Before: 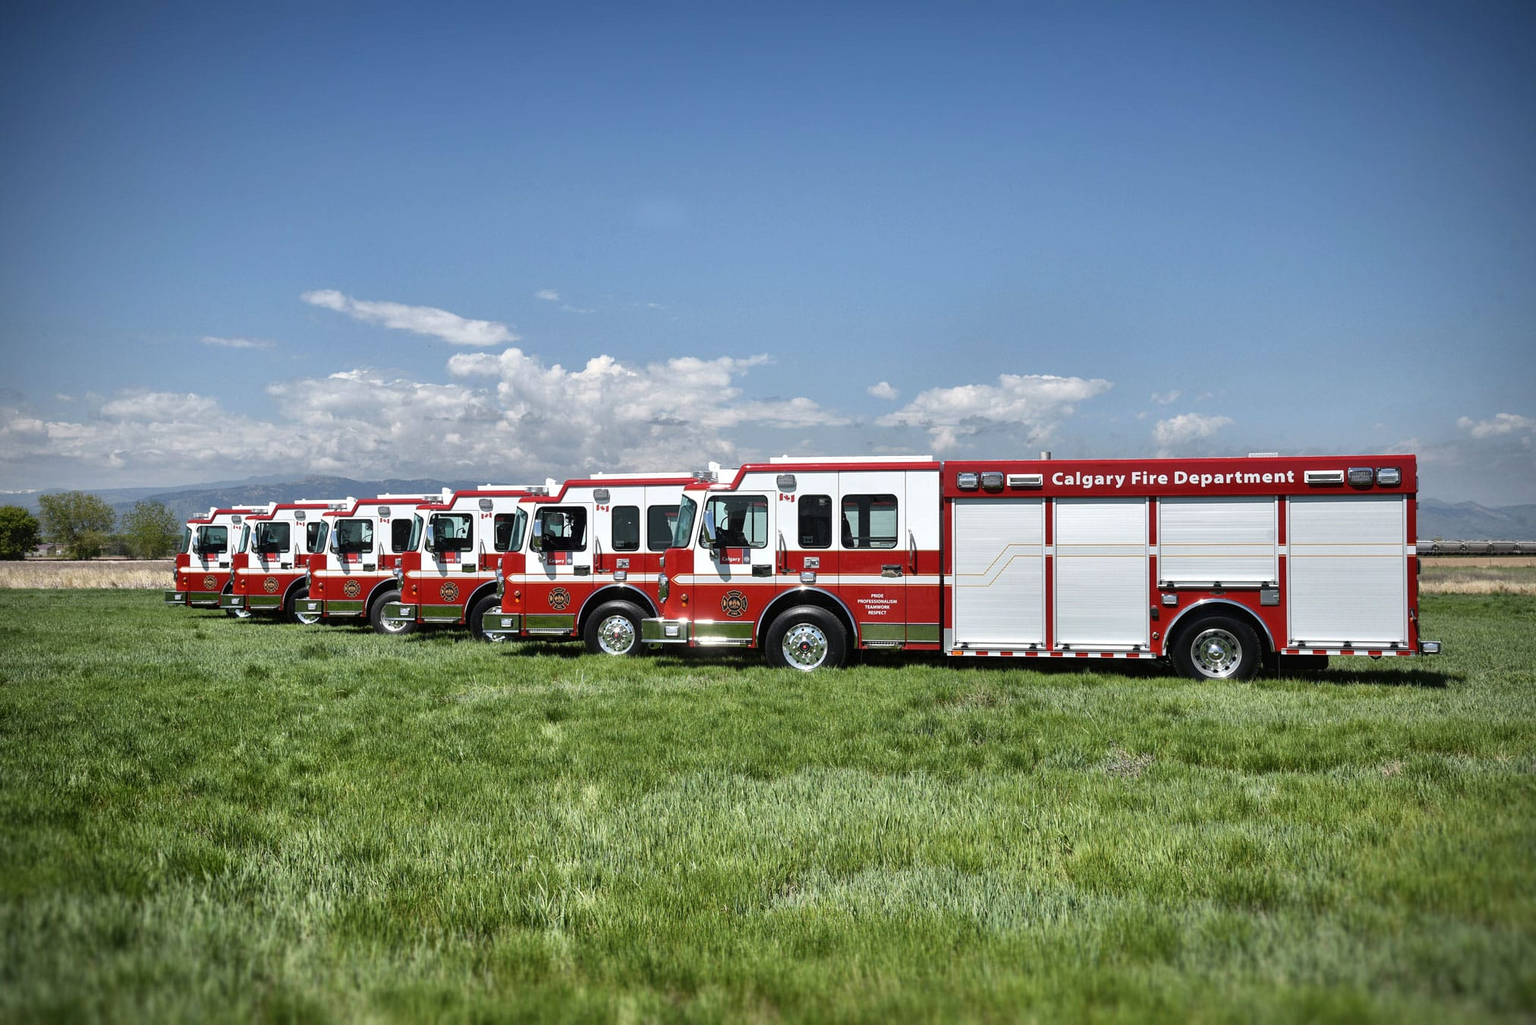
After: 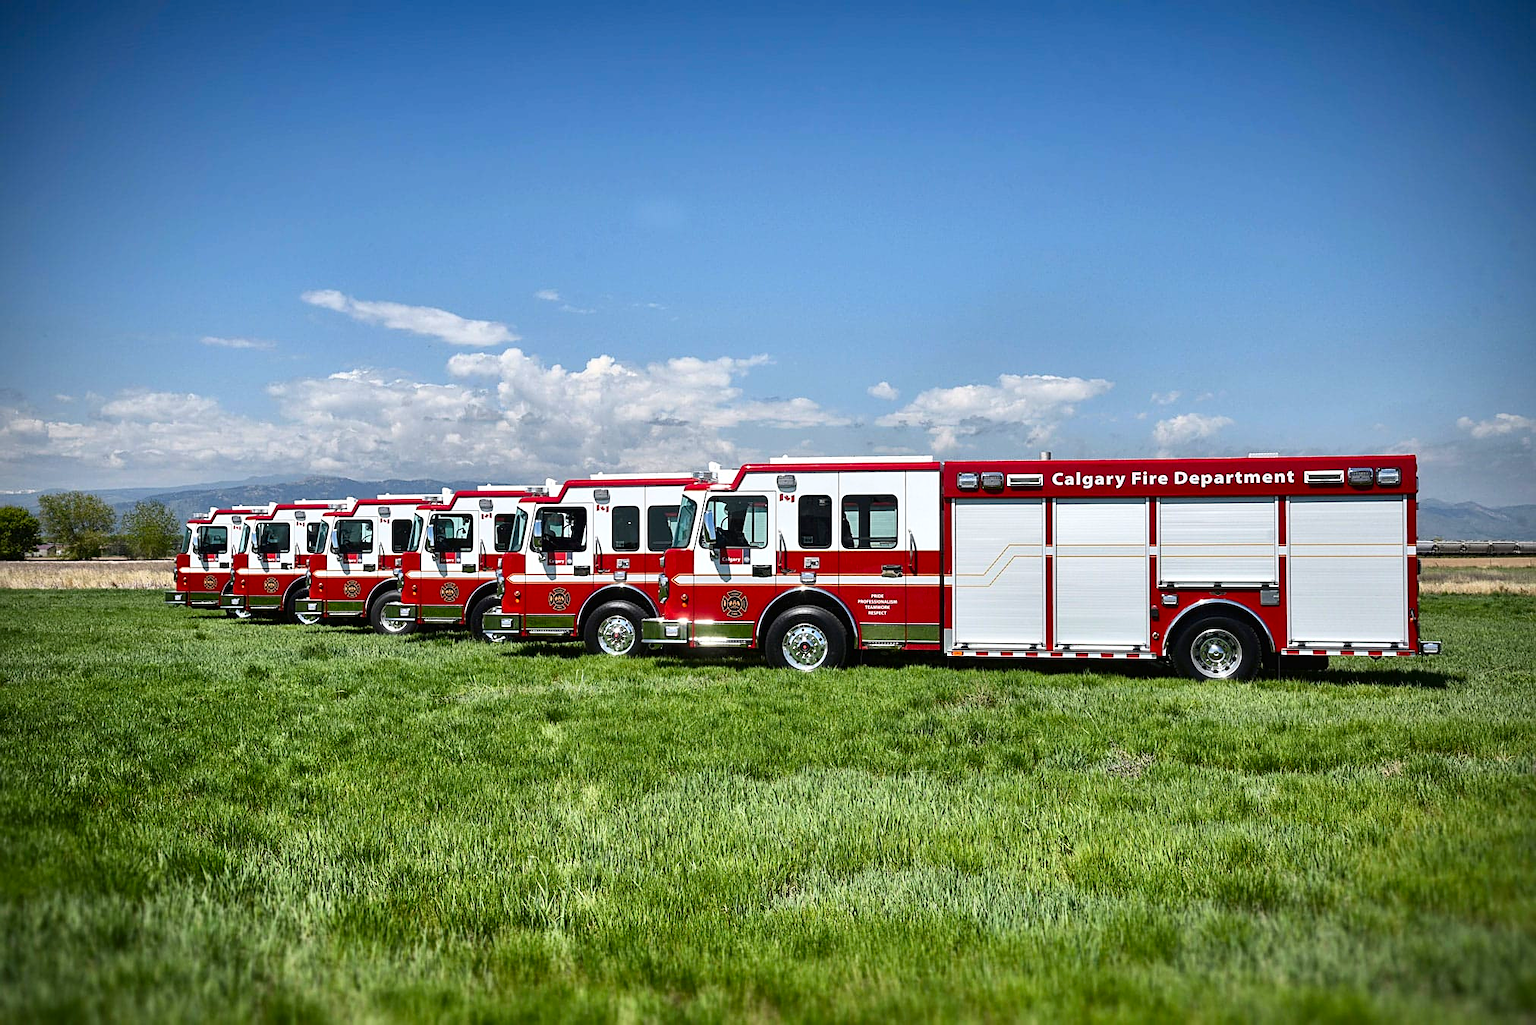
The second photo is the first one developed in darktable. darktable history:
sharpen: on, module defaults
contrast brightness saturation: contrast 0.16, saturation 0.32
